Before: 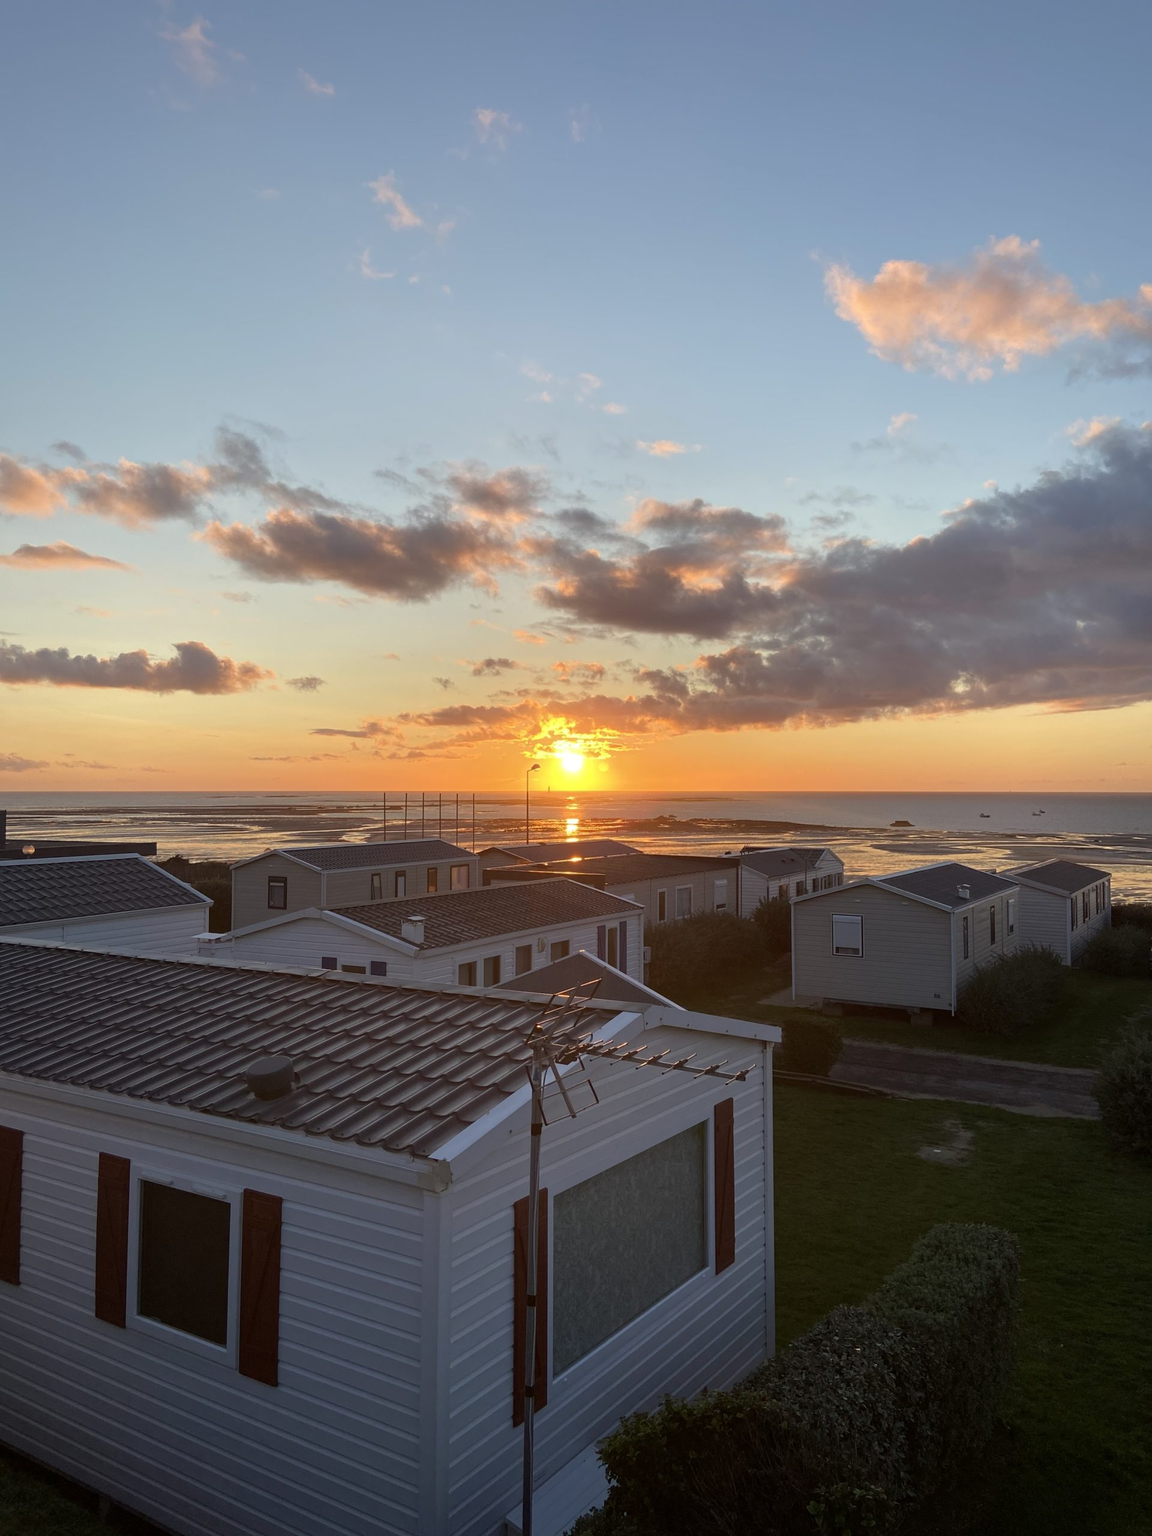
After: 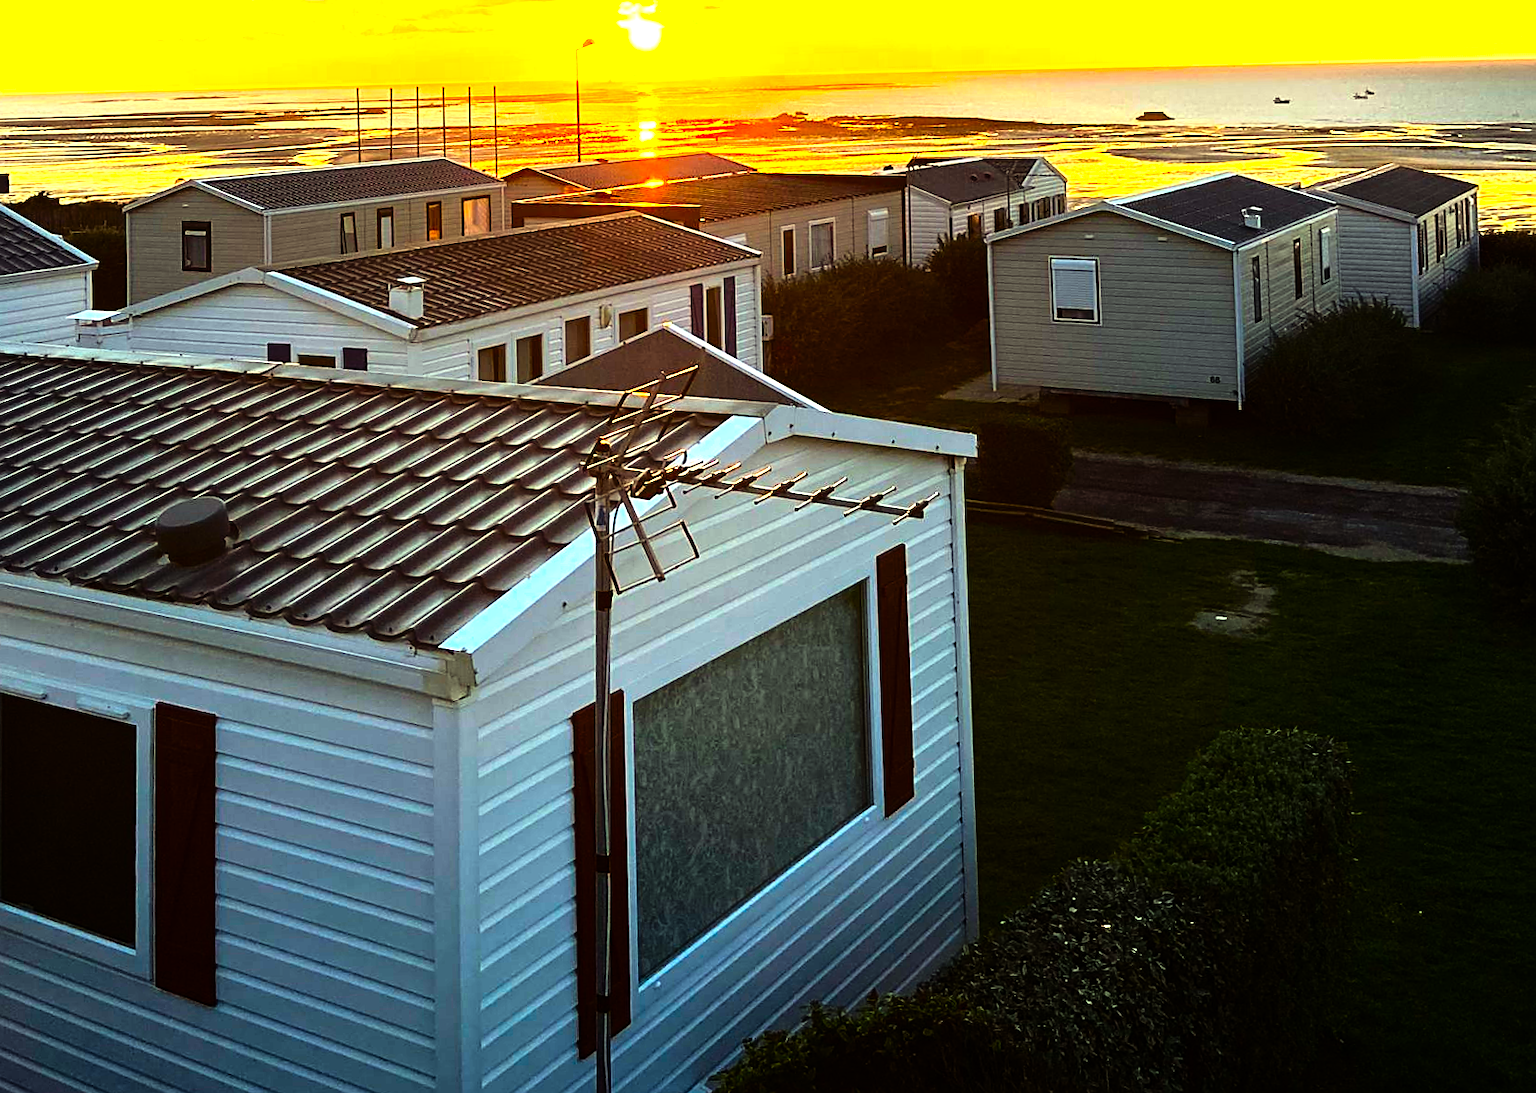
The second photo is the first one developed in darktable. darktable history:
crop and rotate: left 13.306%, top 48.129%, bottom 2.928%
tone equalizer: on, module defaults
rotate and perspective: rotation -1.42°, crop left 0.016, crop right 0.984, crop top 0.035, crop bottom 0.965
levels: levels [0, 0.394, 0.787]
rgb curve: curves: ch0 [(0, 0) (0.21, 0.15) (0.24, 0.21) (0.5, 0.75) (0.75, 0.96) (0.89, 0.99) (1, 1)]; ch1 [(0, 0.02) (0.21, 0.13) (0.25, 0.2) (0.5, 0.67) (0.75, 0.9) (0.89, 0.97) (1, 1)]; ch2 [(0, 0.02) (0.21, 0.13) (0.25, 0.2) (0.5, 0.67) (0.75, 0.9) (0.89, 0.97) (1, 1)], compensate middle gray true
sharpen: on, module defaults
color correction: highlights a* -10.77, highlights b* 9.8, saturation 1.72
